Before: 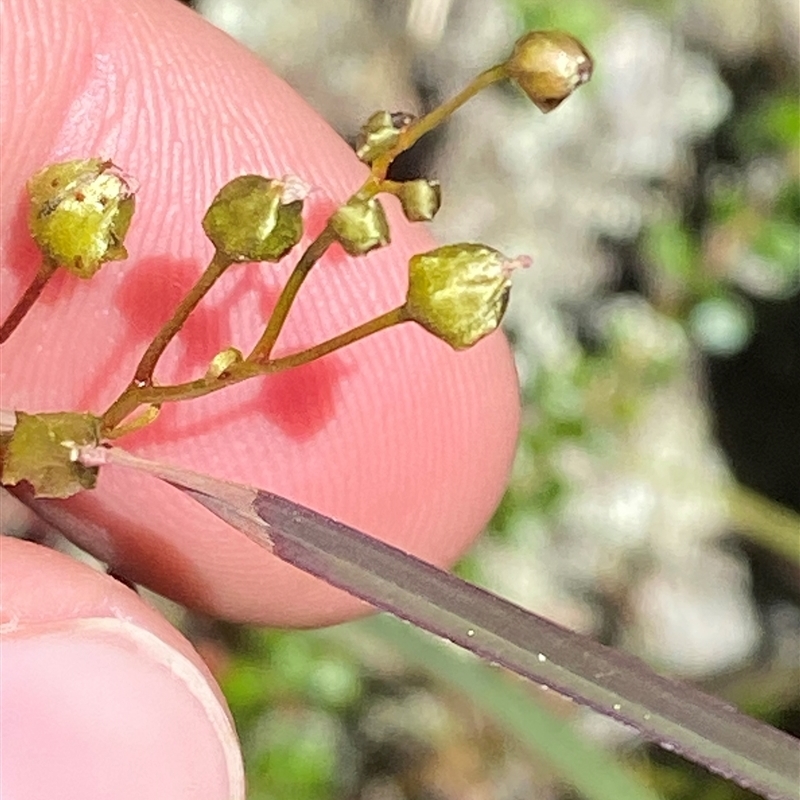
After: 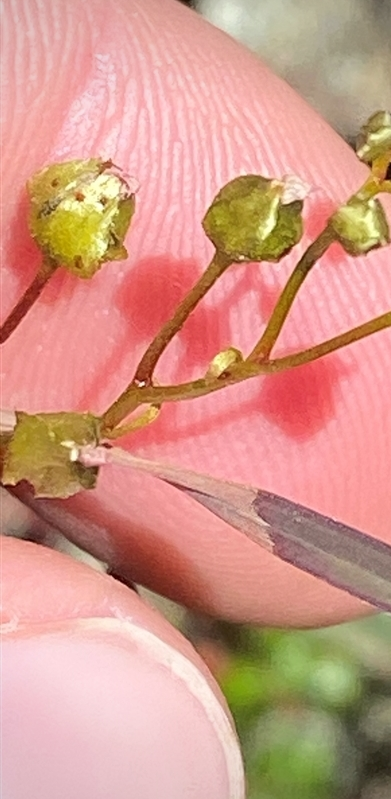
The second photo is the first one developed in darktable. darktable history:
crop and rotate: left 0.052%, top 0%, right 51.028%
vignetting: fall-off start 74.18%, fall-off radius 66.37%, brightness -0.46, saturation -0.294
